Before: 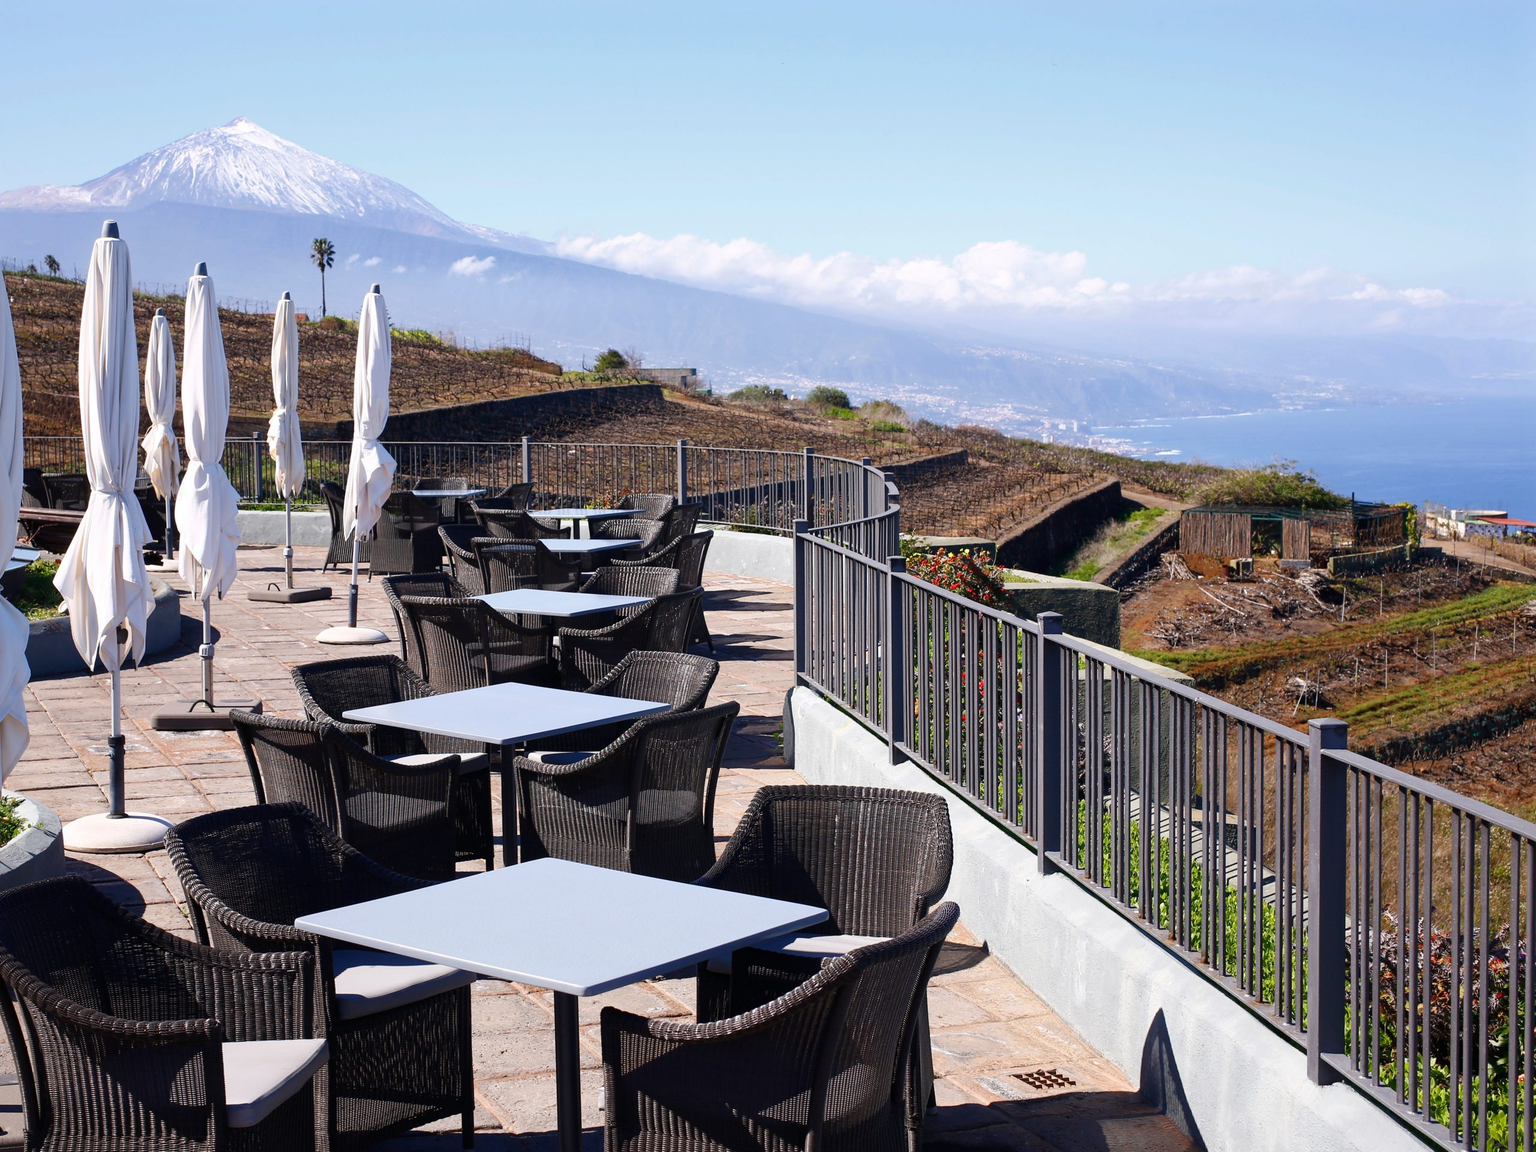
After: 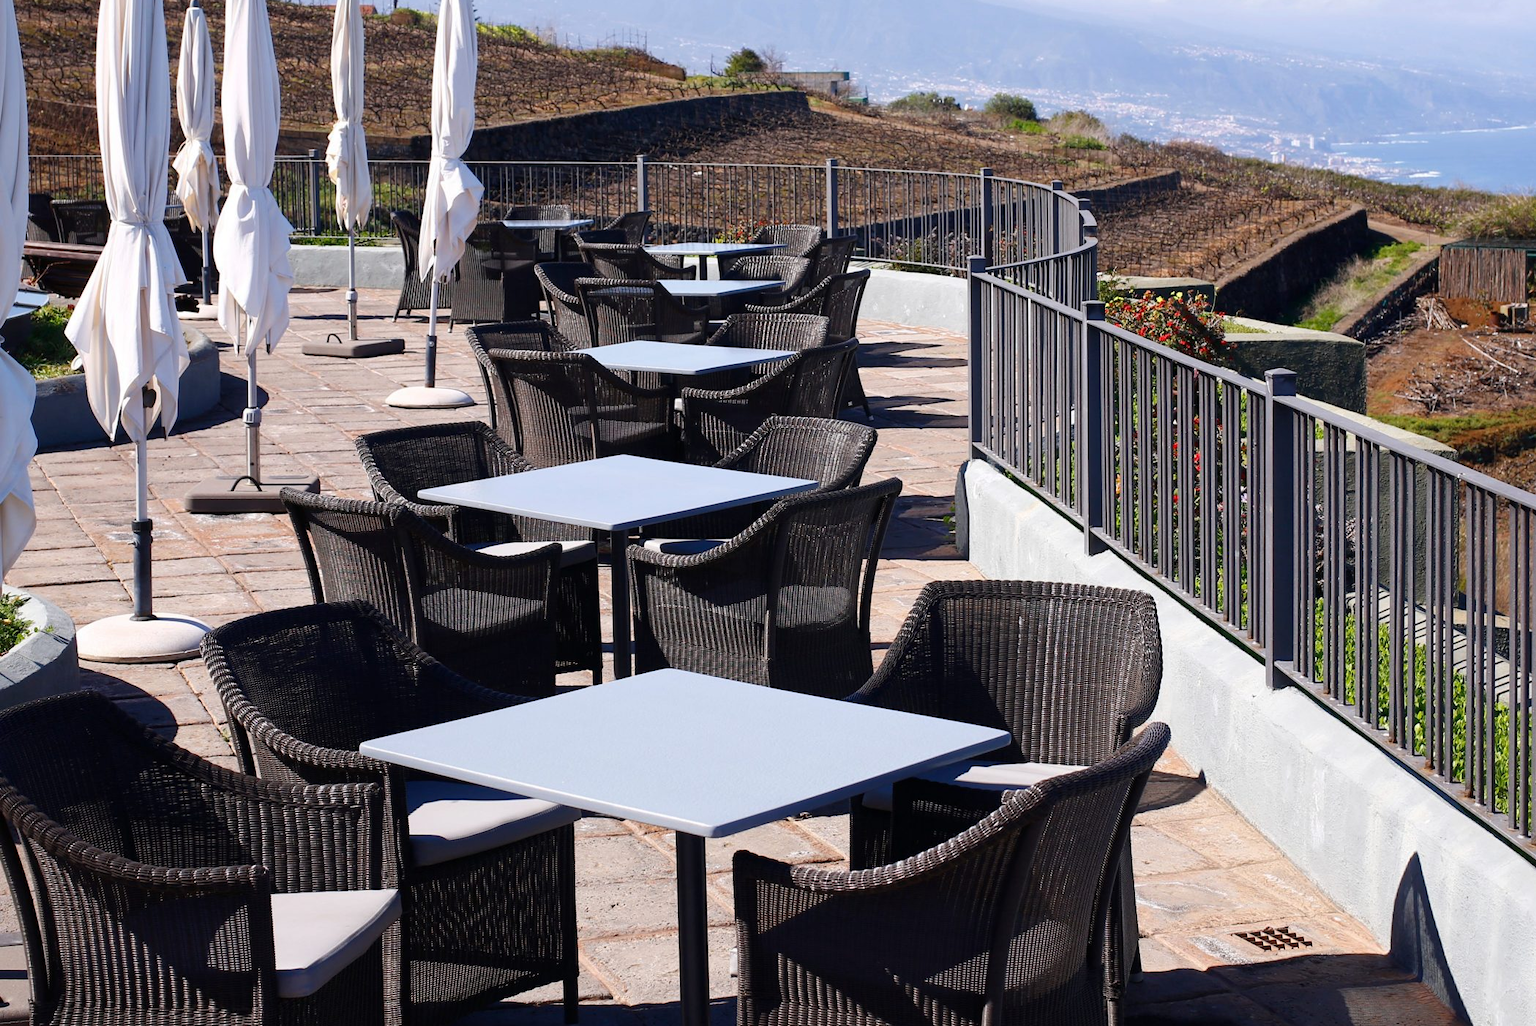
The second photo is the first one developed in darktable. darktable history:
crop: top 26.889%, right 17.999%
